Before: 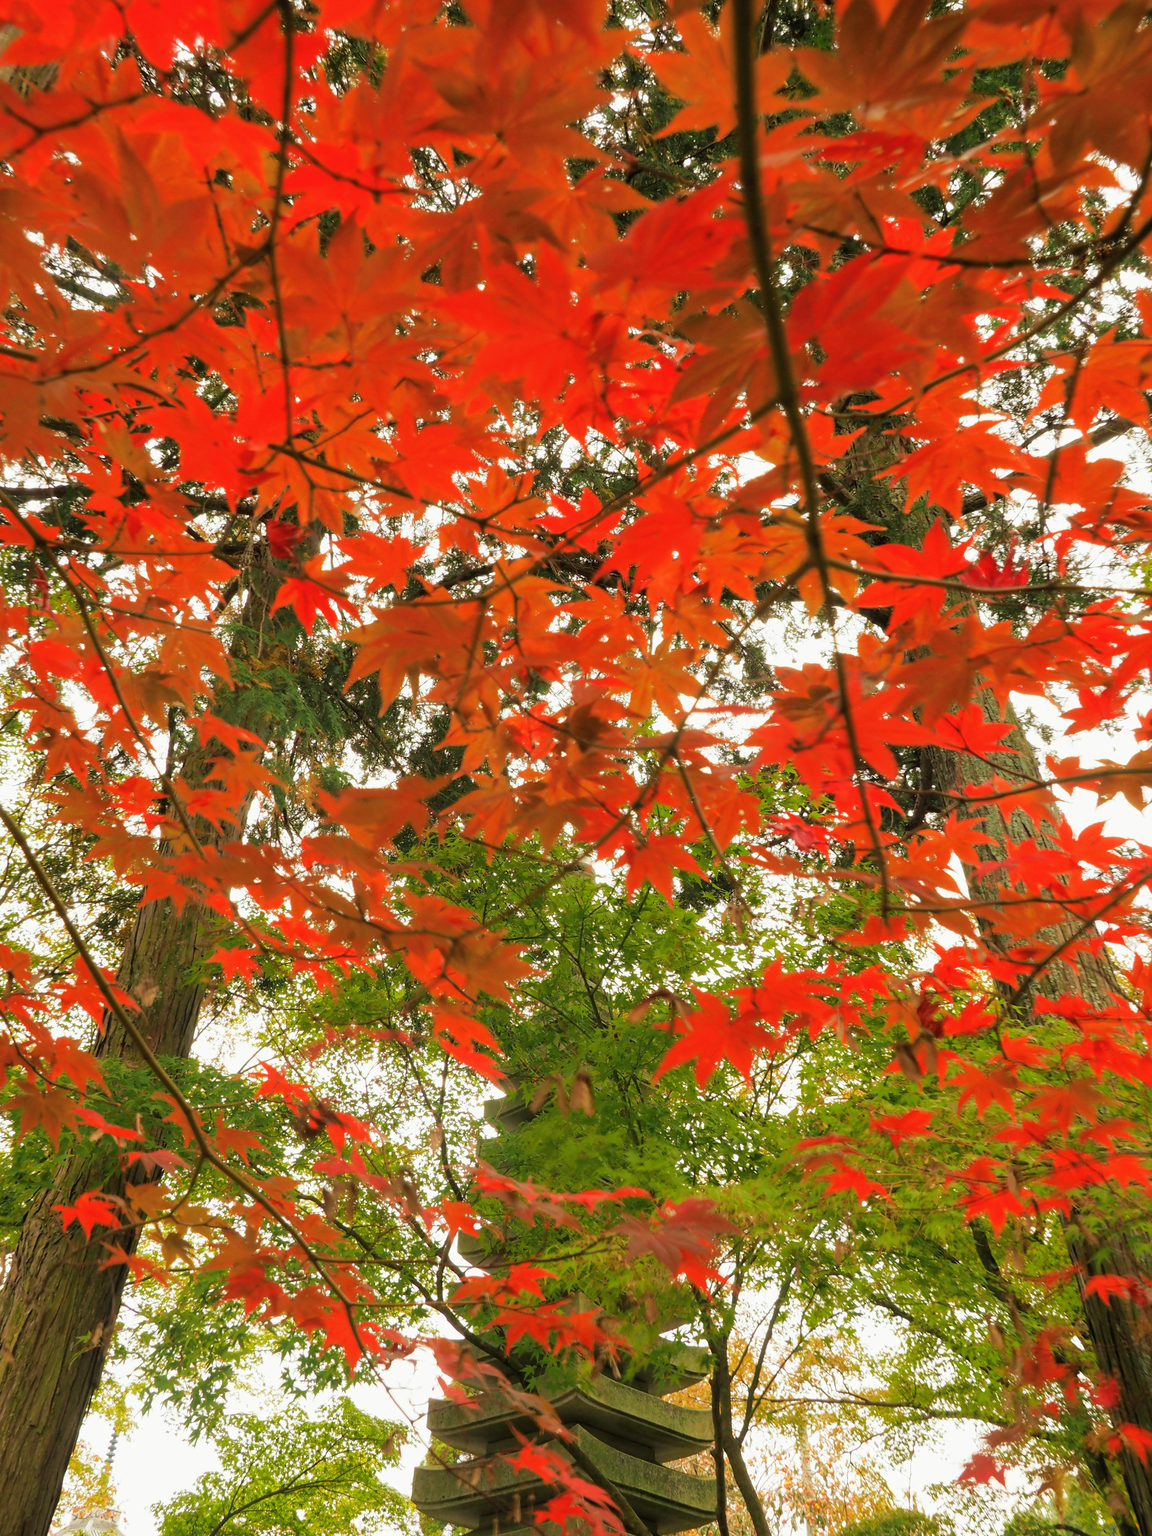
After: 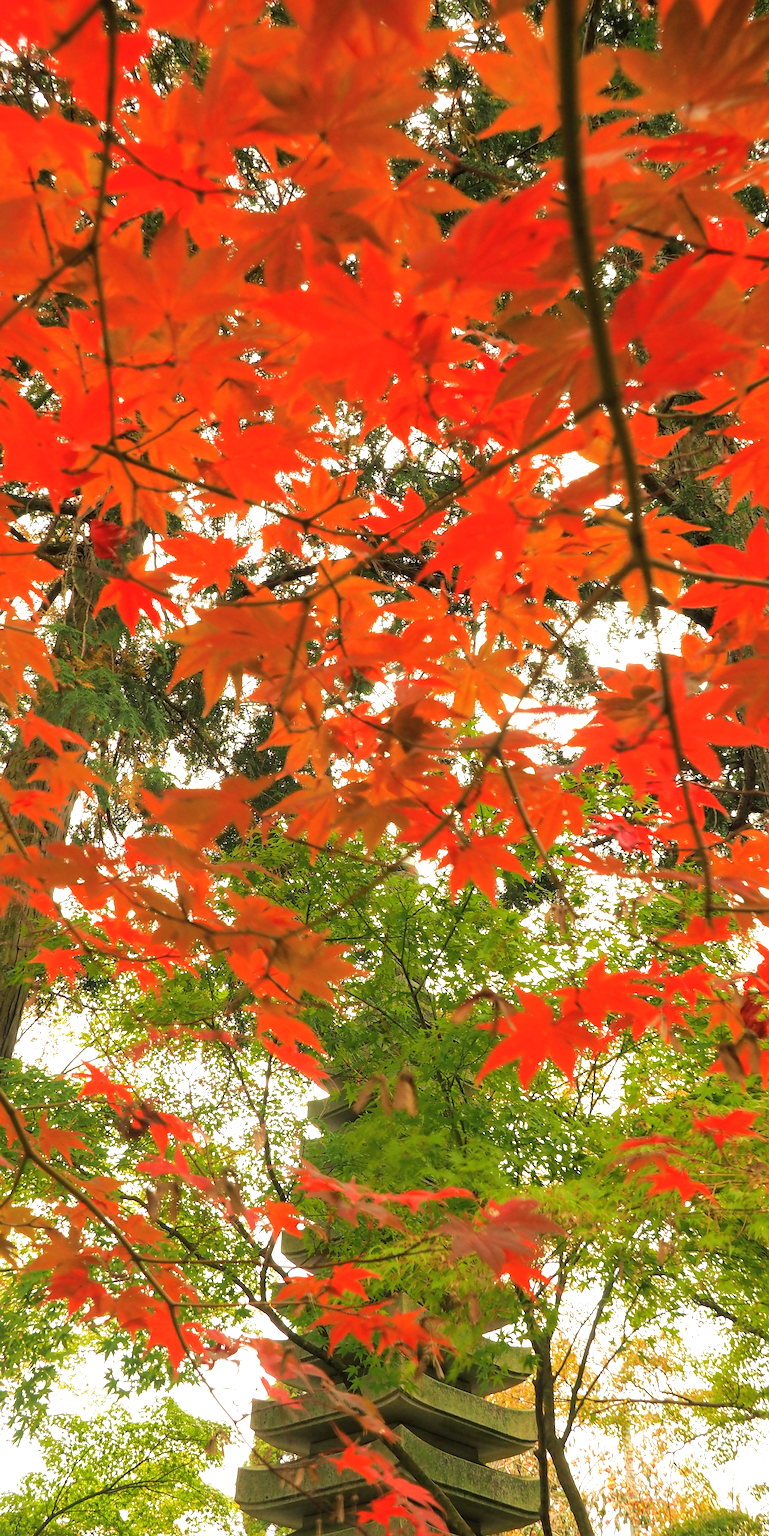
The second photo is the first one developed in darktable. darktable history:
exposure: black level correction 0, exposure 0.395 EV, compensate highlight preservation false
crop: left 15.378%, right 17.825%
sharpen: on, module defaults
